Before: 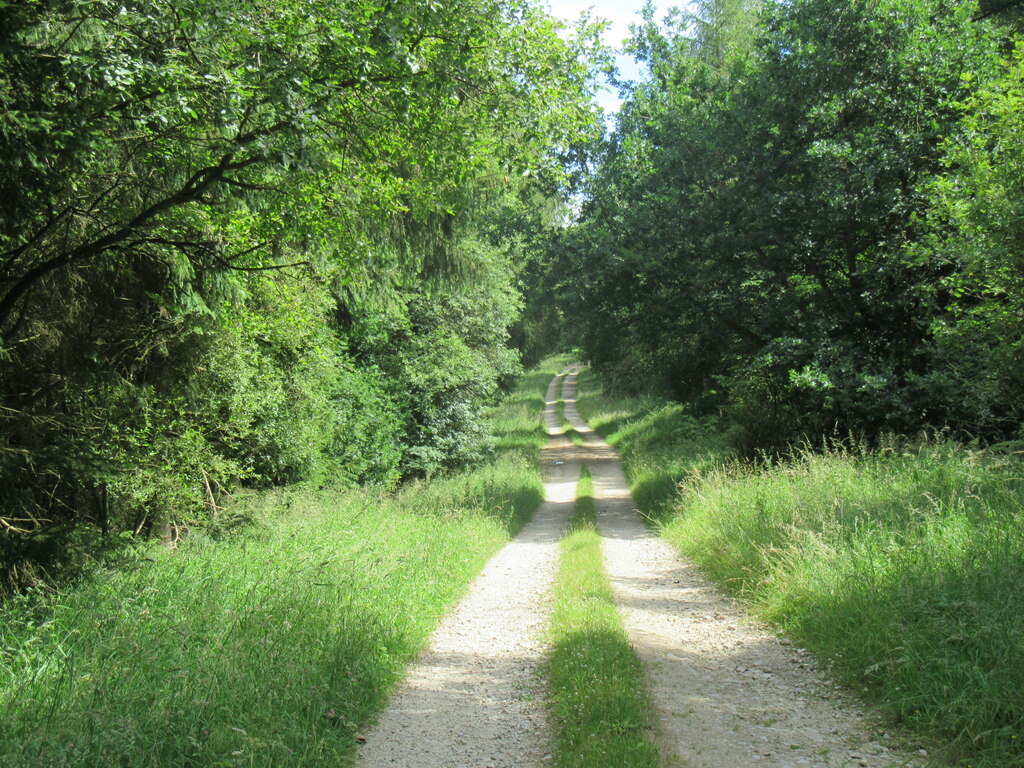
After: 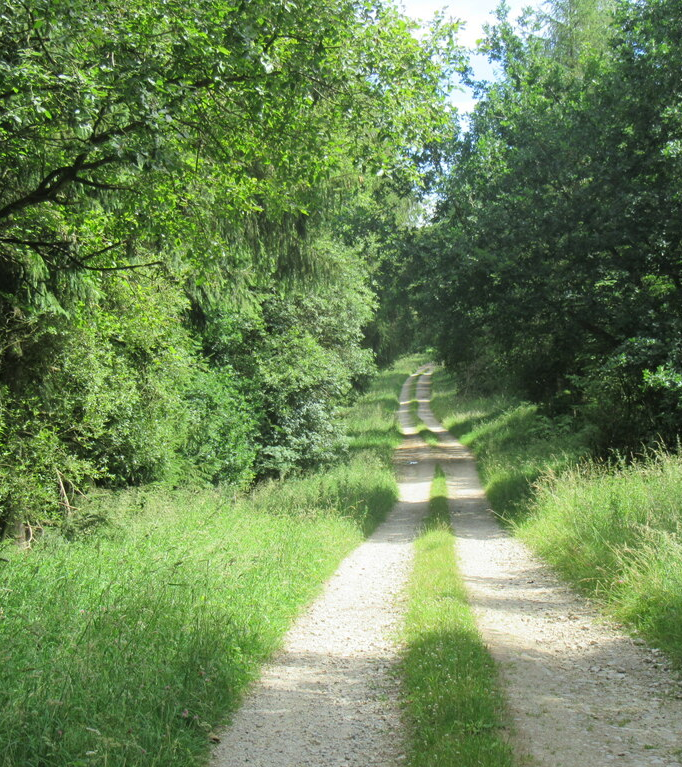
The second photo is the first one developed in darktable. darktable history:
crop and rotate: left 14.292%, right 19.041%
